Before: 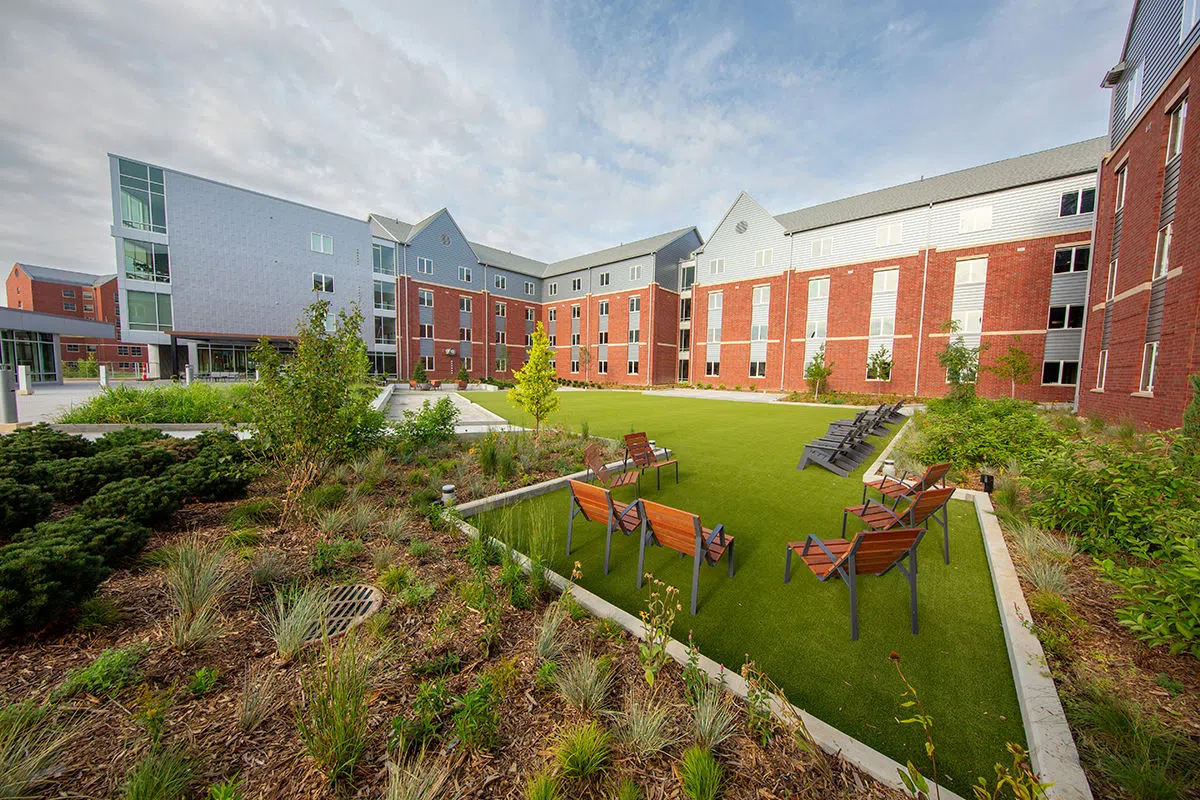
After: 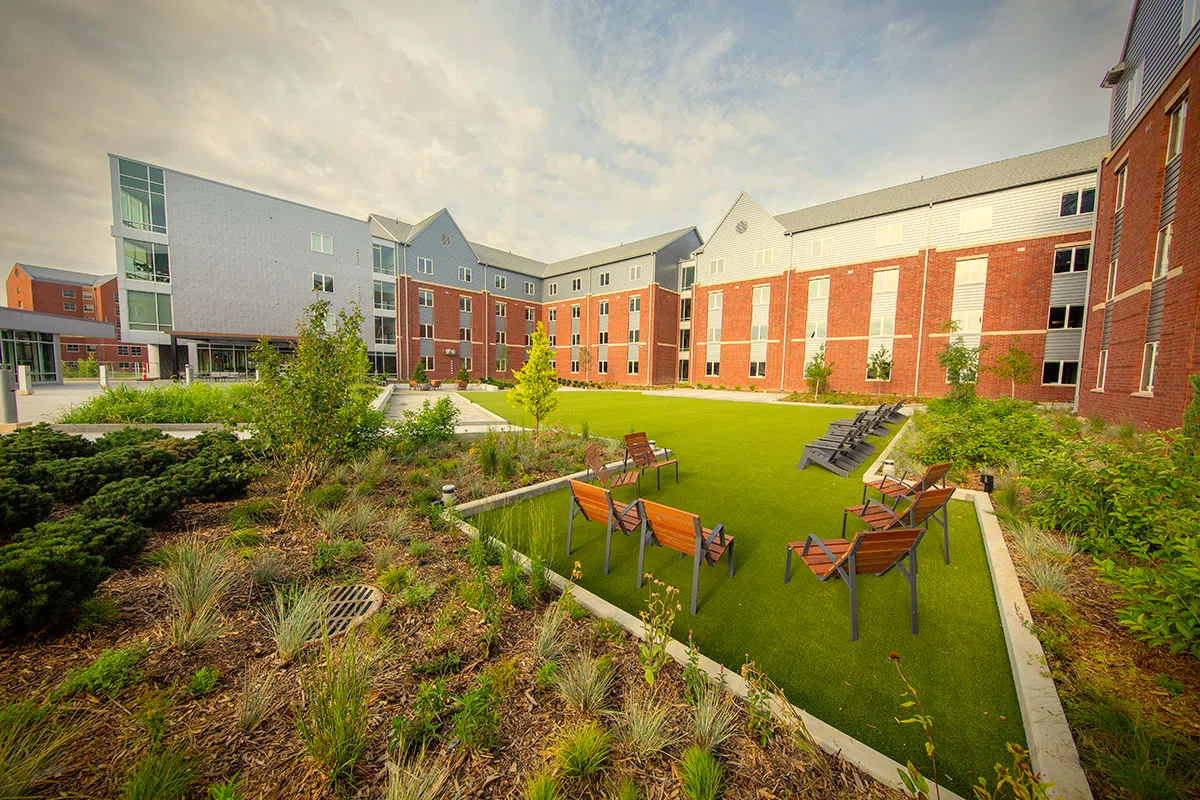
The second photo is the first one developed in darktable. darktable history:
color correction: highlights a* 1.46, highlights b* 17.86
contrast brightness saturation: contrast 0.051, brightness 0.069, saturation 0.014
vignetting: fall-off start 90.03%, fall-off radius 39.15%, saturation 0.366, width/height ratio 1.217, shape 1.3
